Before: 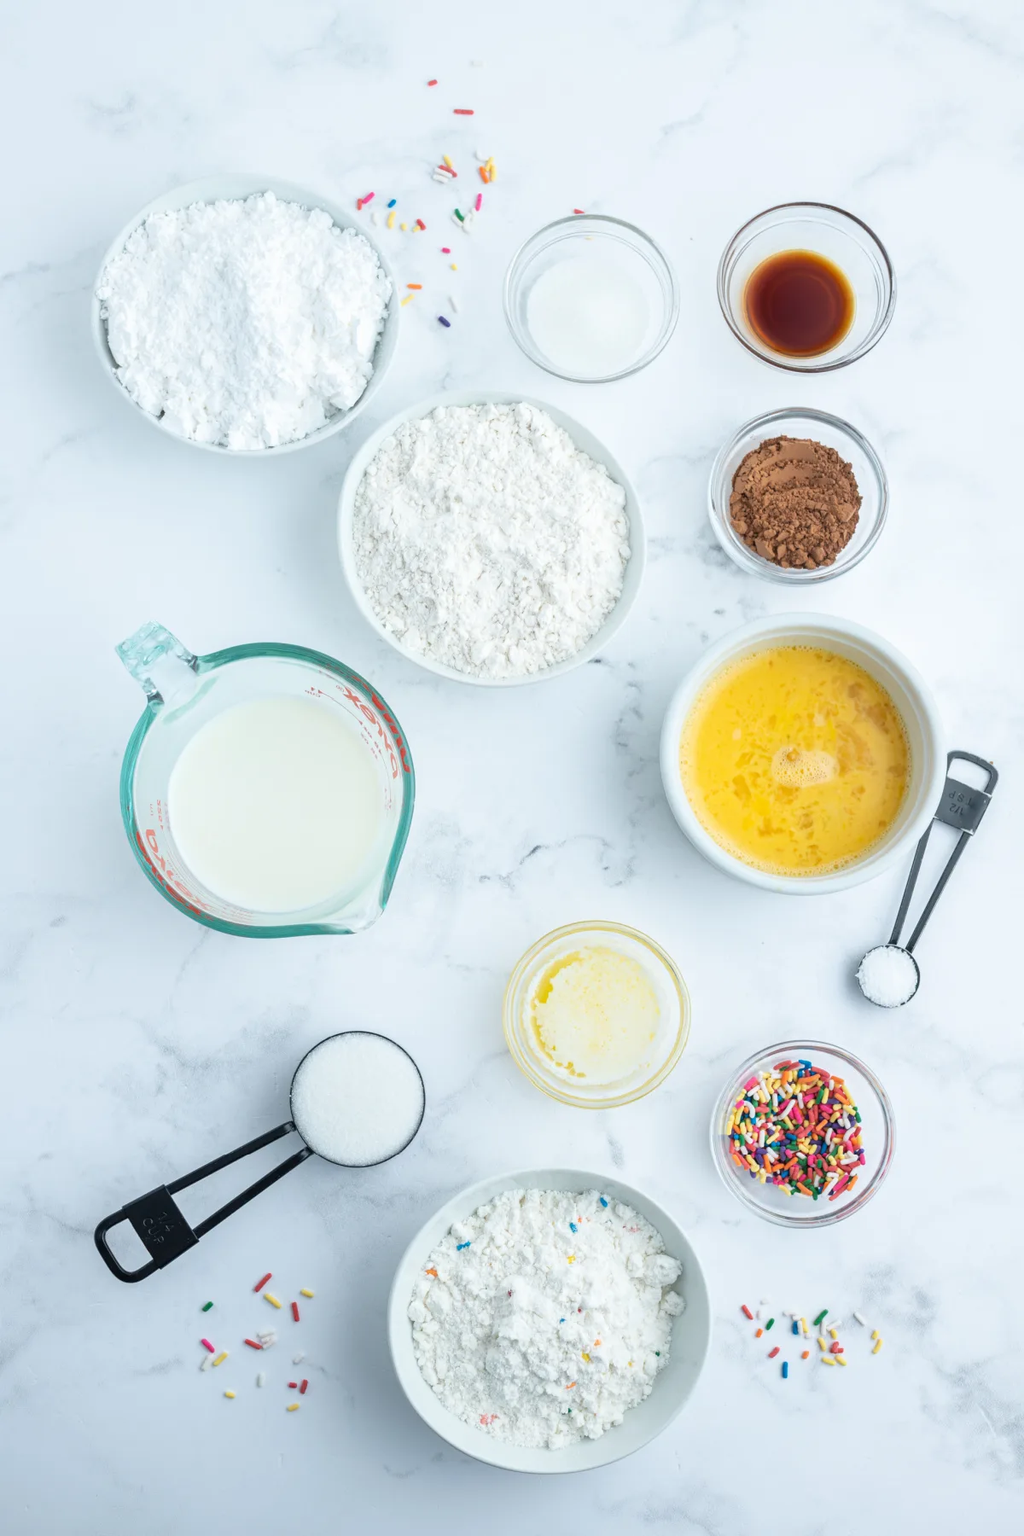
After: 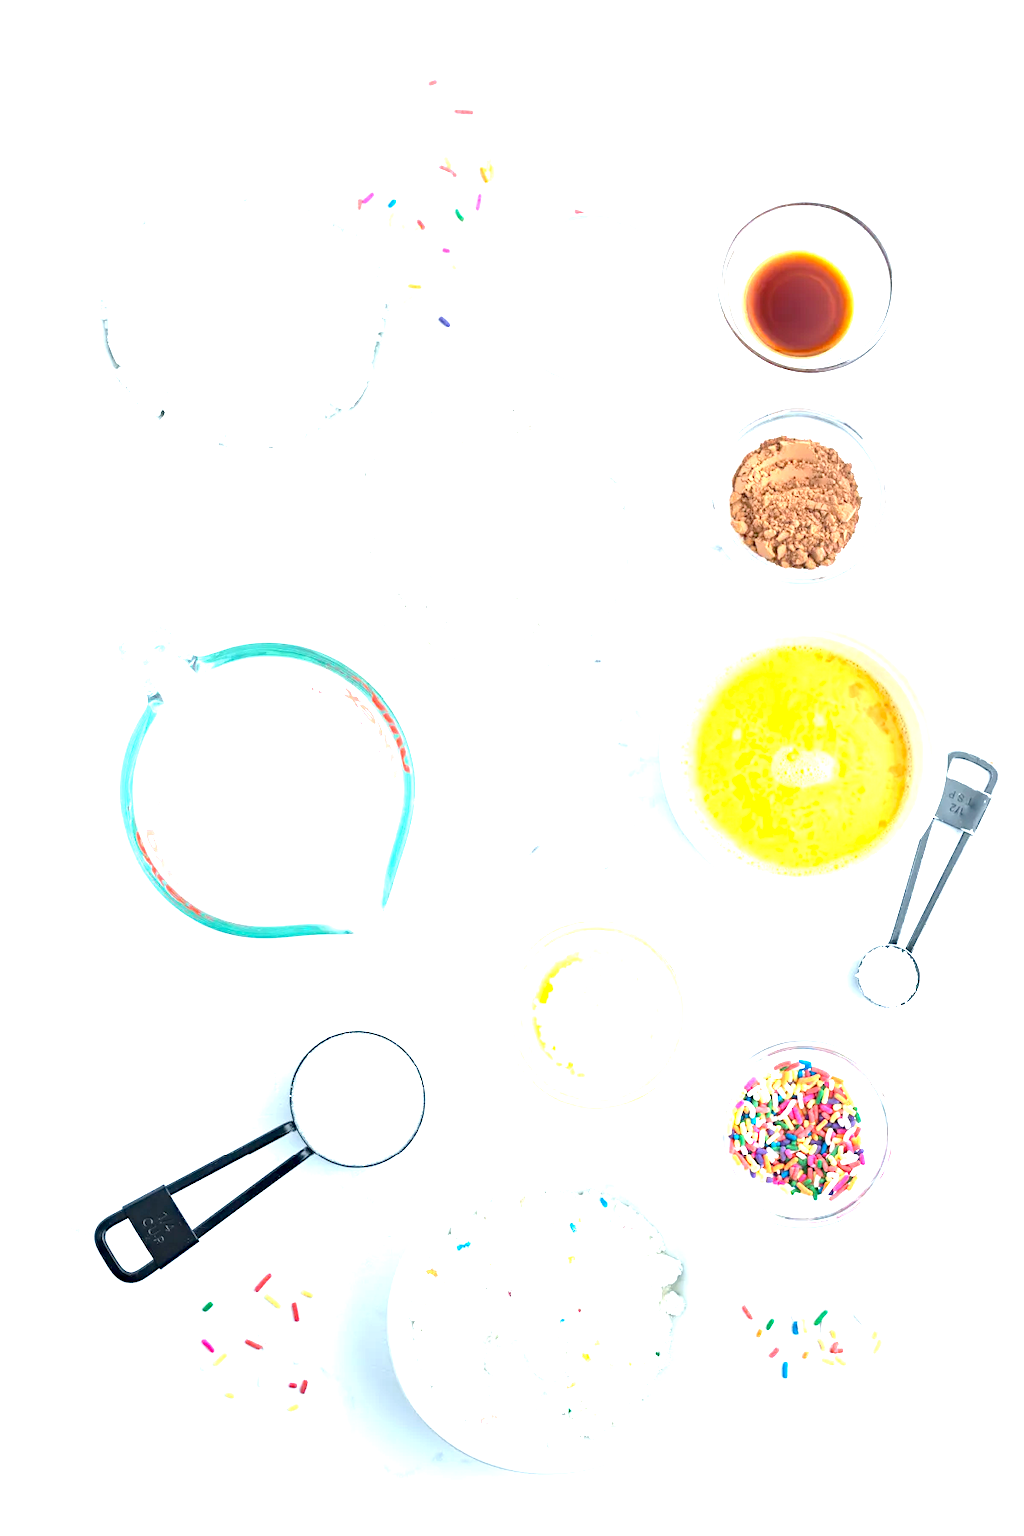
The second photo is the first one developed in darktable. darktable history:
exposure: black level correction 0, exposure 1.626 EV, compensate highlight preservation false
haze removal: adaptive false
